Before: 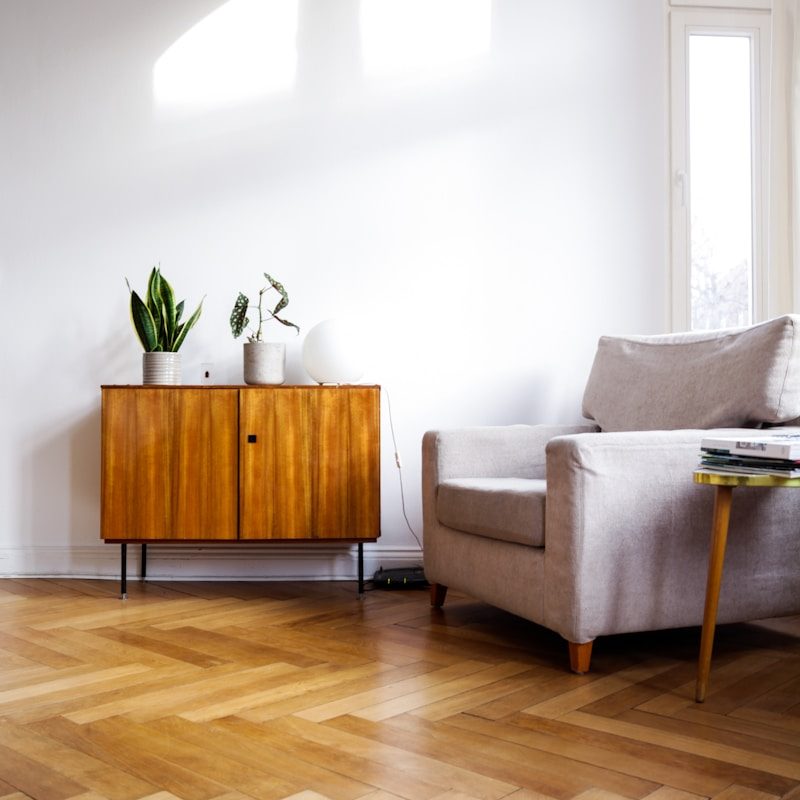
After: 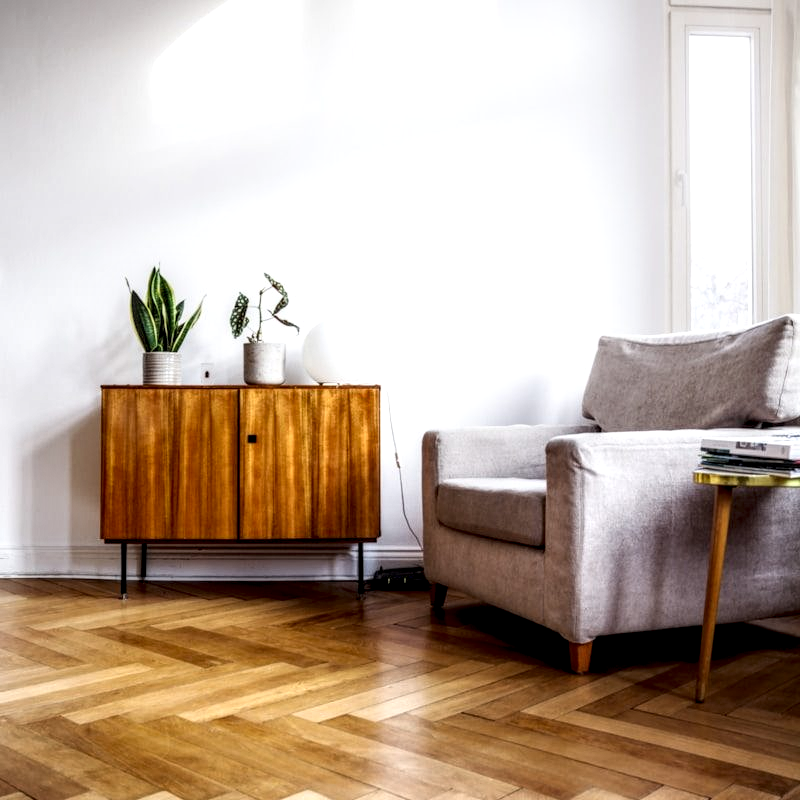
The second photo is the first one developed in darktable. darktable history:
local contrast: highlights 12%, shadows 38%, detail 183%, midtone range 0.471
shadows and highlights: shadows 0, highlights 40
